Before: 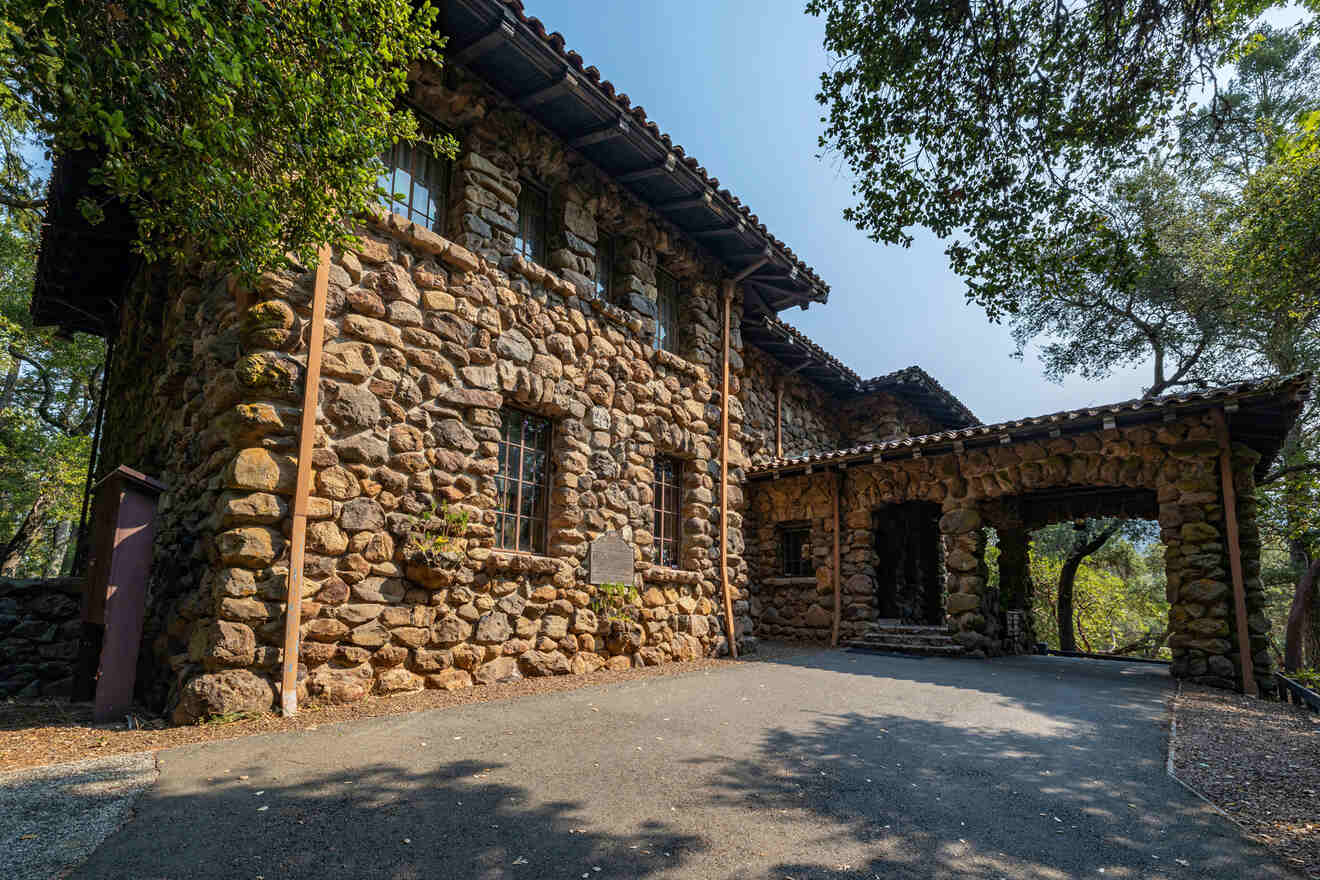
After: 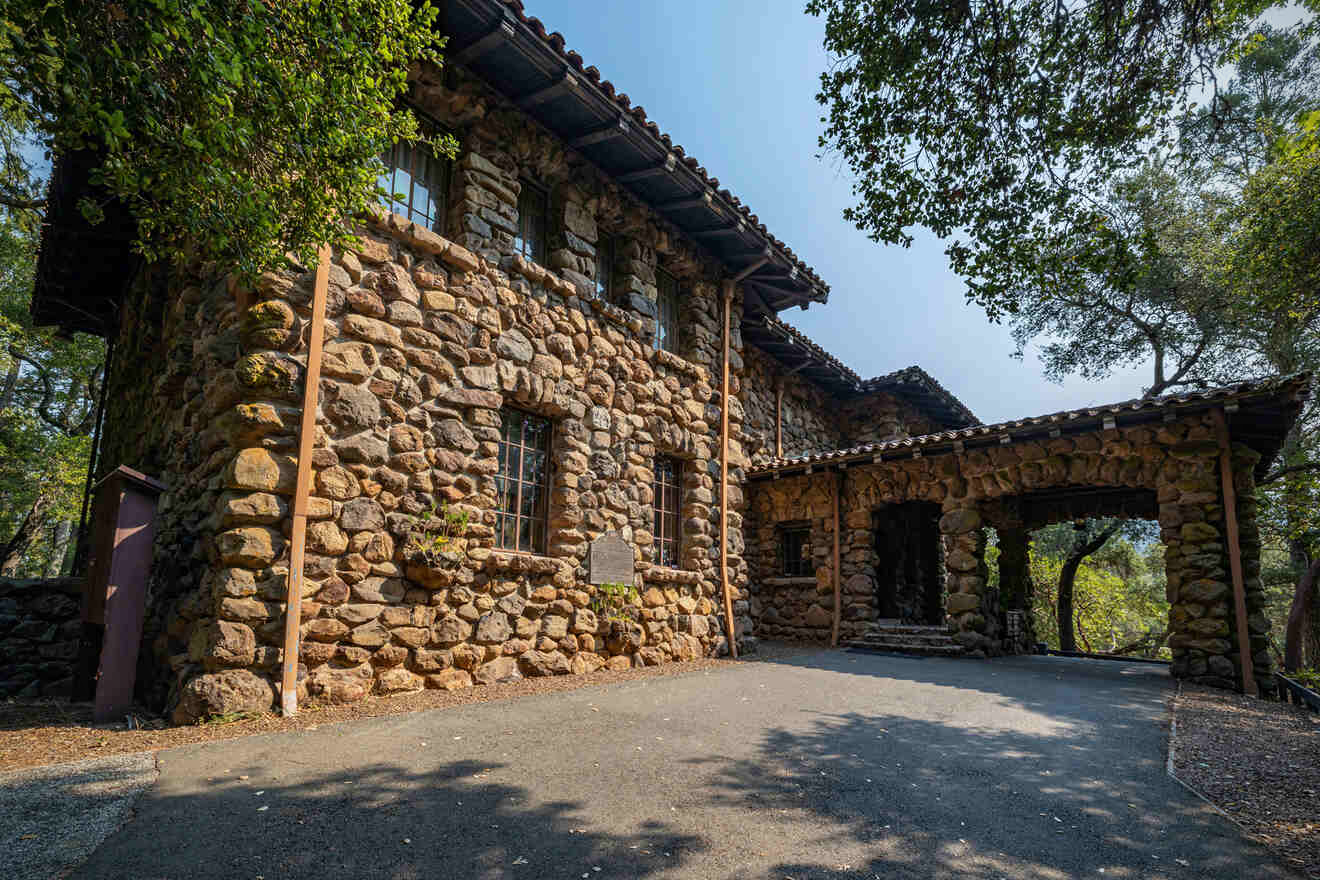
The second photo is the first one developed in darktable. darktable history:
vignetting: saturation -0.026, unbound false
